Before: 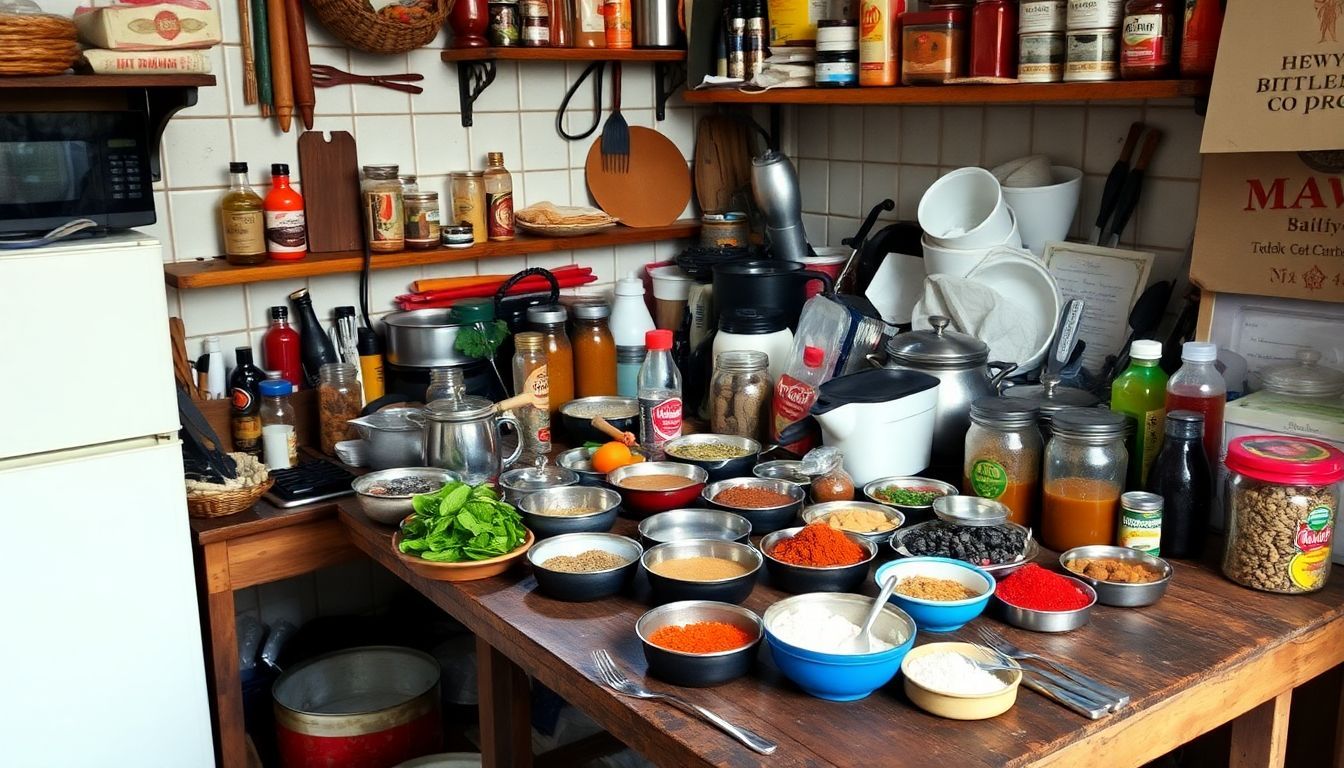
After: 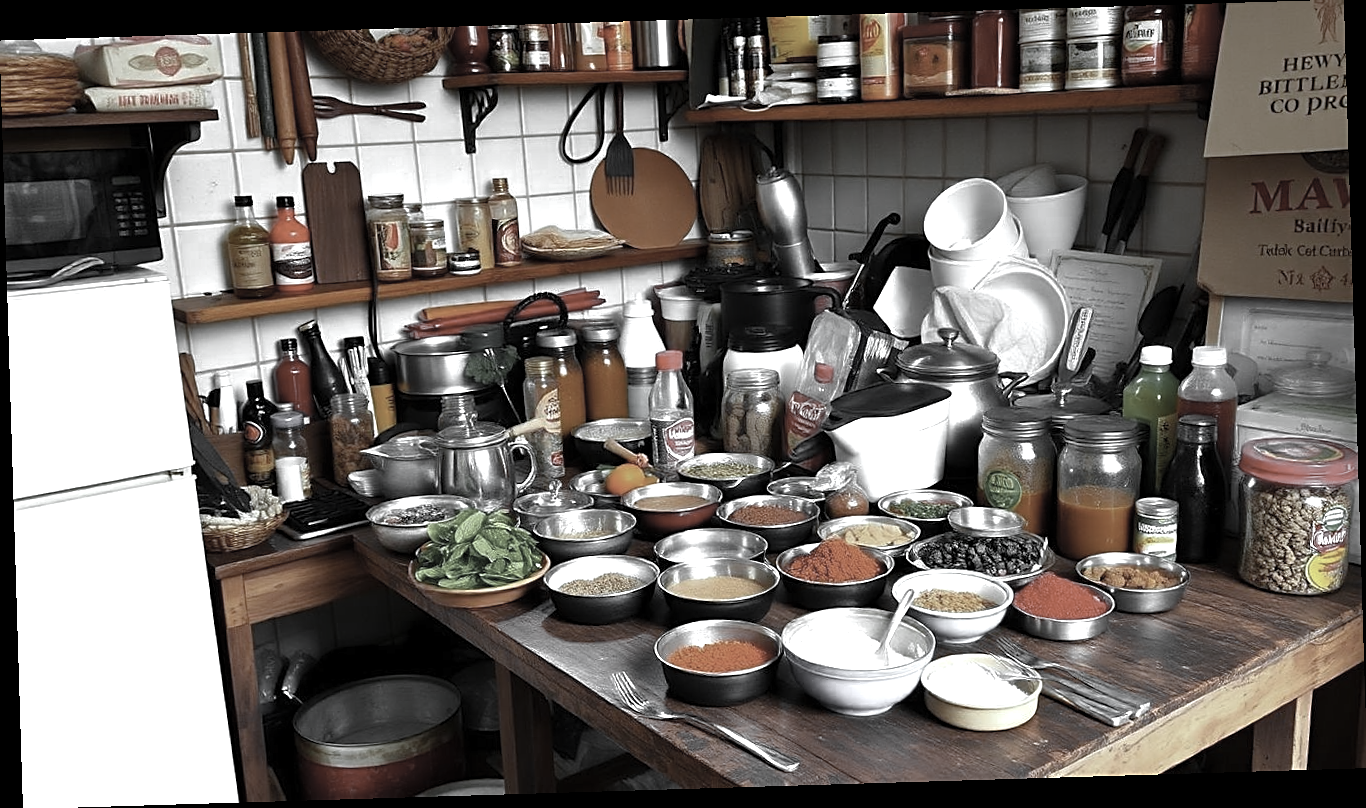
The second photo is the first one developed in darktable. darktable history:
base curve: curves: ch0 [(0, 0) (0.826, 0.587) (1, 1)]
contrast brightness saturation: contrast 0.2, brightness 0.16, saturation 0.22
sharpen: on, module defaults
white balance: red 0.924, blue 1.095
color zones: curves: ch0 [(0, 0.613) (0.01, 0.613) (0.245, 0.448) (0.498, 0.529) (0.642, 0.665) (0.879, 0.777) (0.99, 0.613)]; ch1 [(0, 0.035) (0.121, 0.189) (0.259, 0.197) (0.415, 0.061) (0.589, 0.022) (0.732, 0.022) (0.857, 0.026) (0.991, 0.053)]
exposure: exposure 0.3 EV, compensate highlight preservation false
tone equalizer: -8 EV 0.06 EV, smoothing diameter 25%, edges refinement/feathering 10, preserve details guided filter
rotate and perspective: rotation -1.75°, automatic cropping off
